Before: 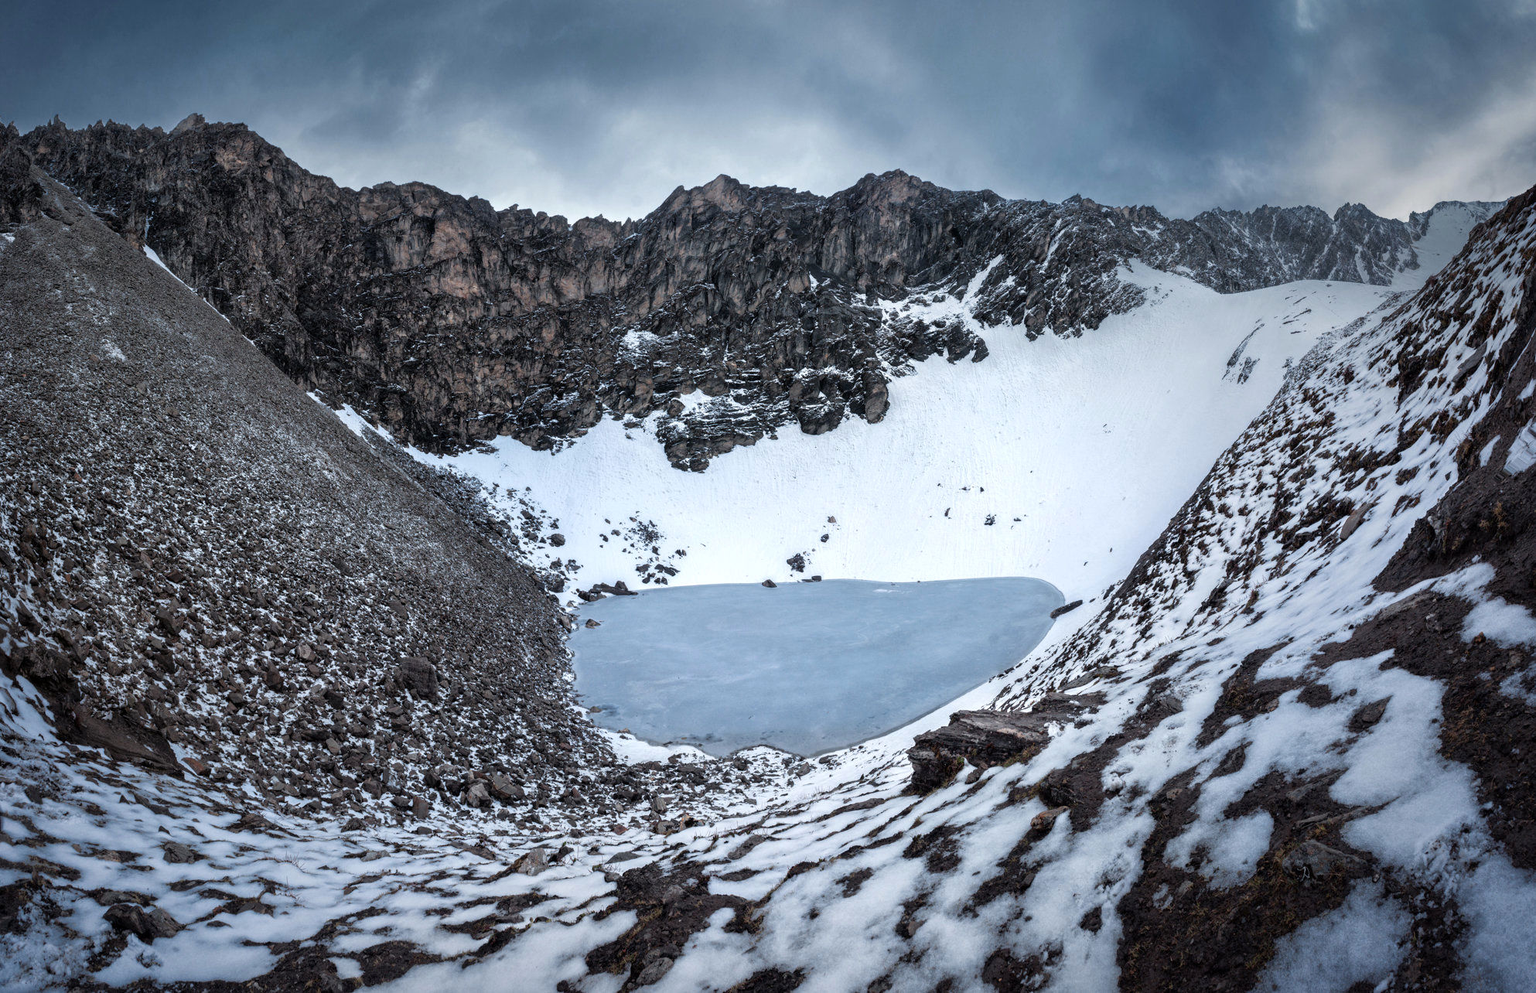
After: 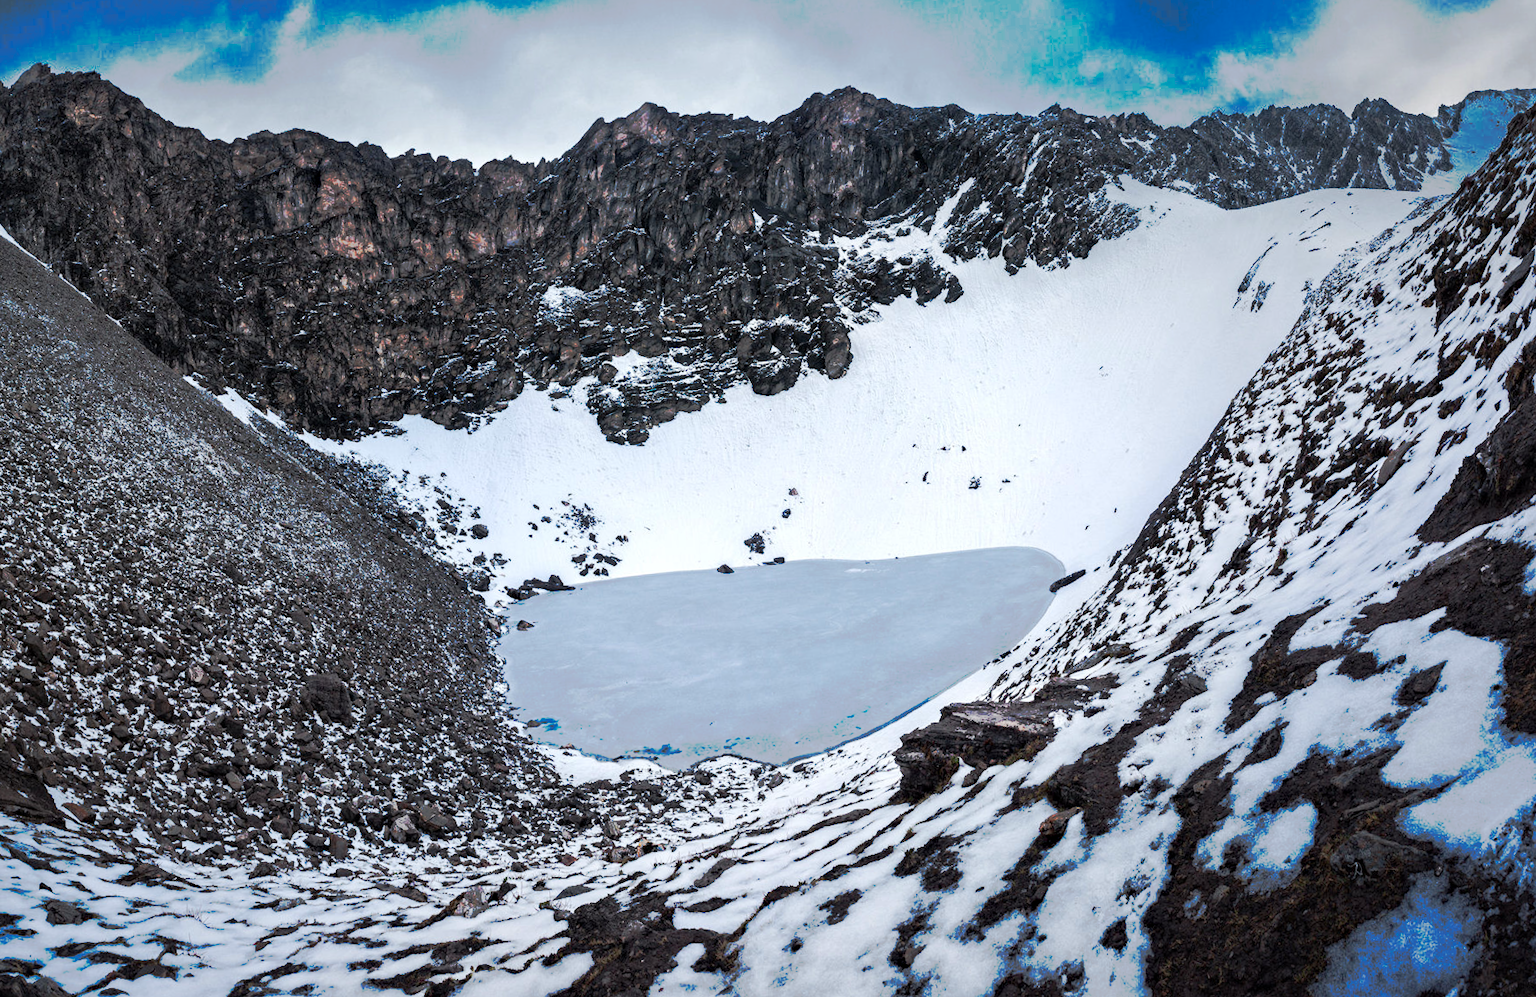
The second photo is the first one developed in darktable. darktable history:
haze removal: compatibility mode true, adaptive false
tone curve: curves: ch0 [(0, 0) (0.003, 0.003) (0.011, 0.01) (0.025, 0.023) (0.044, 0.042) (0.069, 0.065) (0.1, 0.094) (0.136, 0.128) (0.177, 0.167) (0.224, 0.211) (0.277, 0.261) (0.335, 0.316) (0.399, 0.376) (0.468, 0.441) (0.543, 0.685) (0.623, 0.741) (0.709, 0.8) (0.801, 0.863) (0.898, 0.929) (1, 1)], preserve colors none
crop and rotate: angle 2.93°, left 6.135%, top 5.686%
